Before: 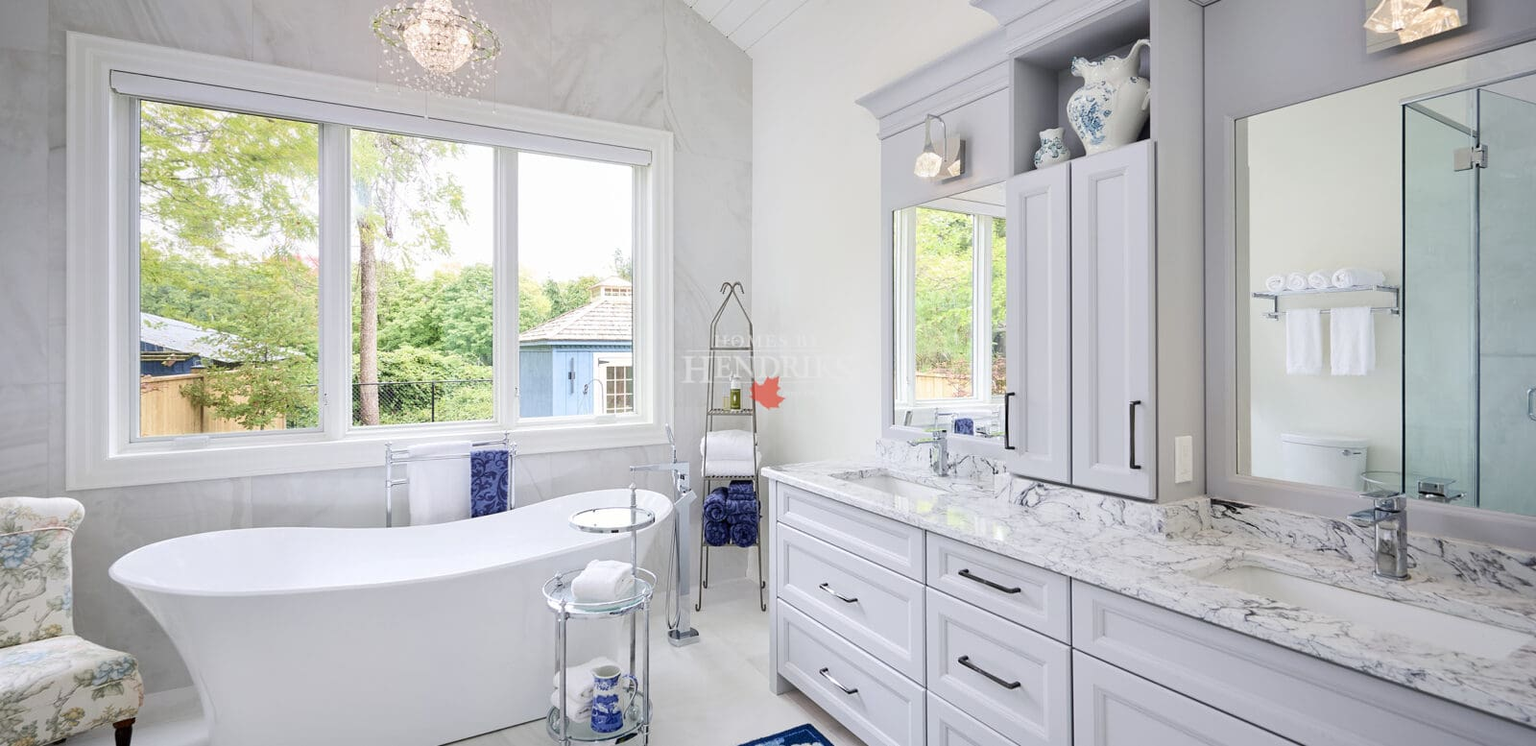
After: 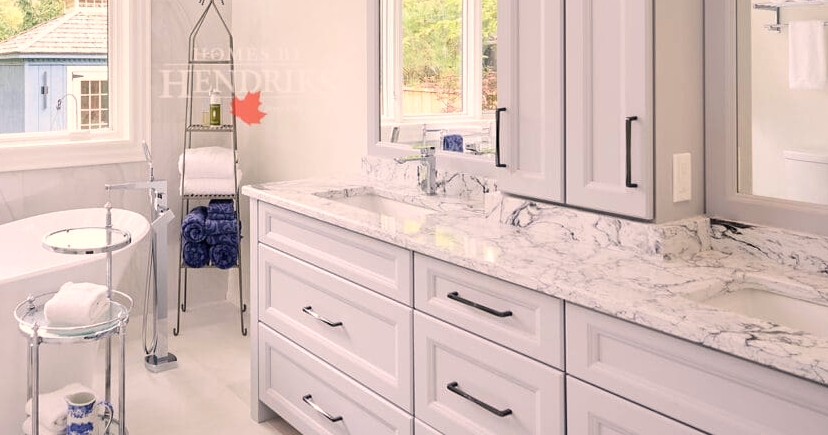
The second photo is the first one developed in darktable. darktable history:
white balance: red 1.127, blue 0.943
crop: left 34.479%, top 38.822%, right 13.718%, bottom 5.172%
